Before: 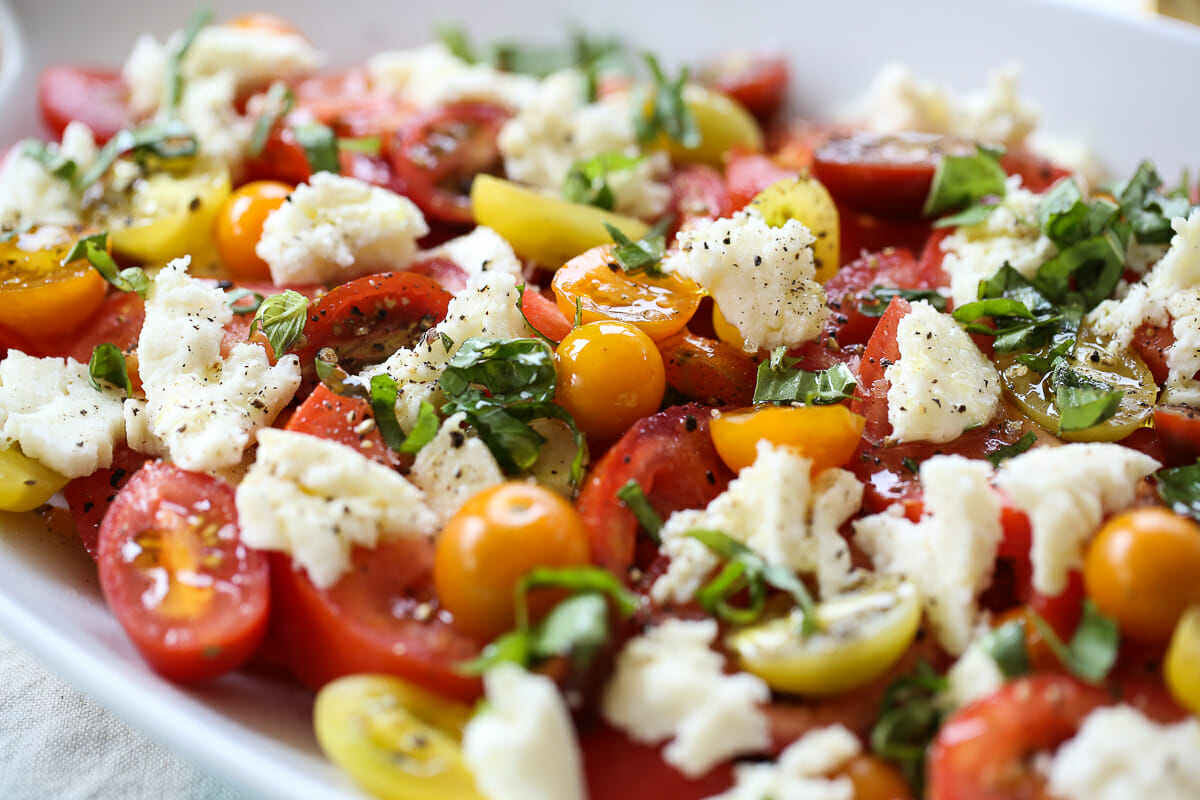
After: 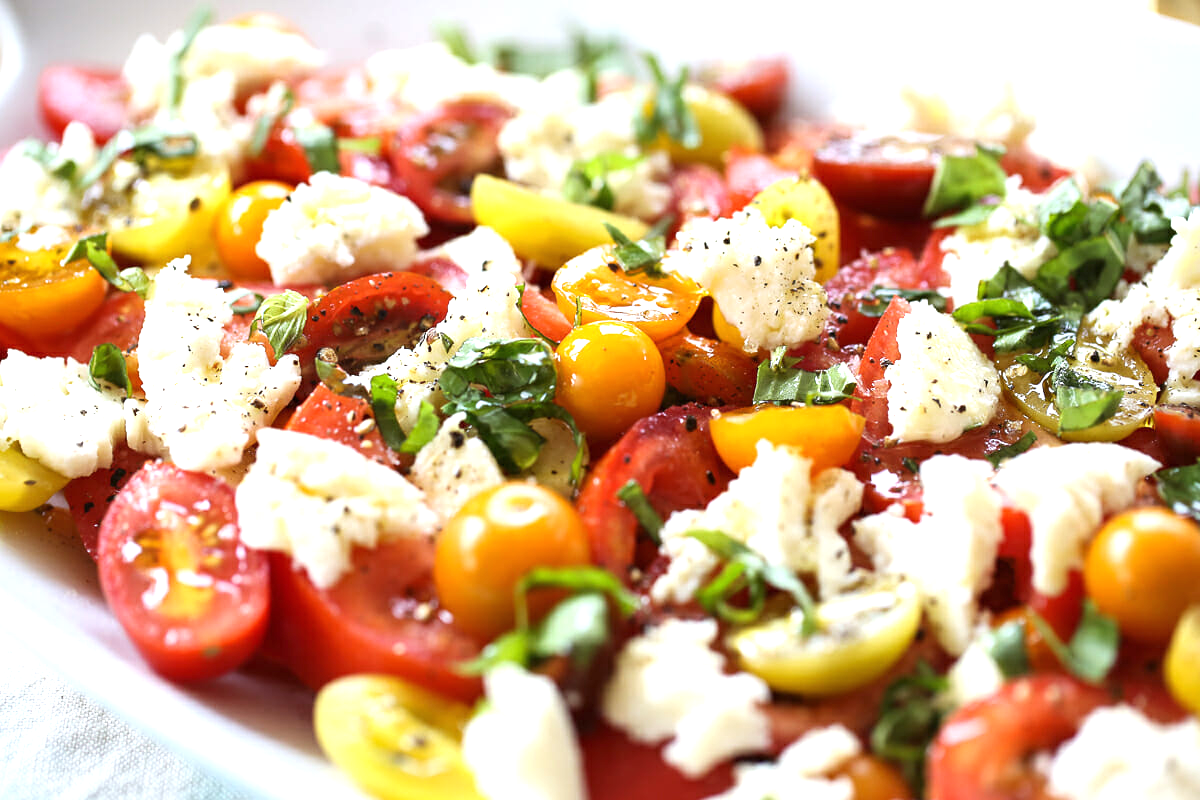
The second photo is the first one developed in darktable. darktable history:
exposure: black level correction 0, exposure 0.7 EV, compensate exposure bias true, compensate highlight preservation false
color correction: highlights a* 0.003, highlights b* -0.283
